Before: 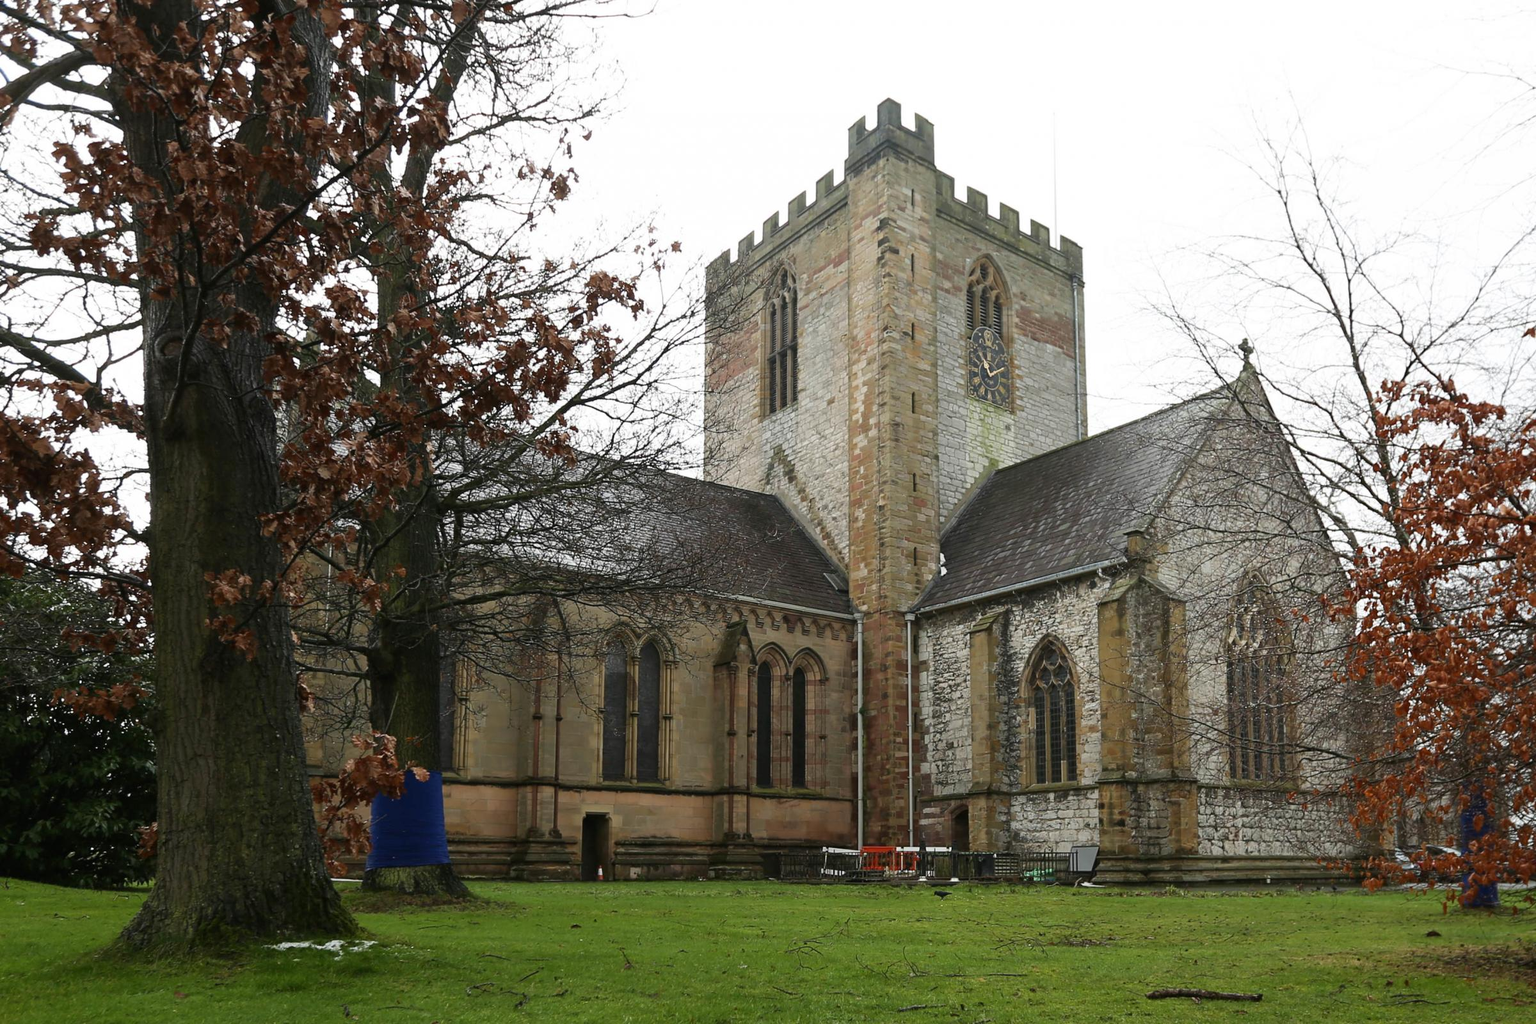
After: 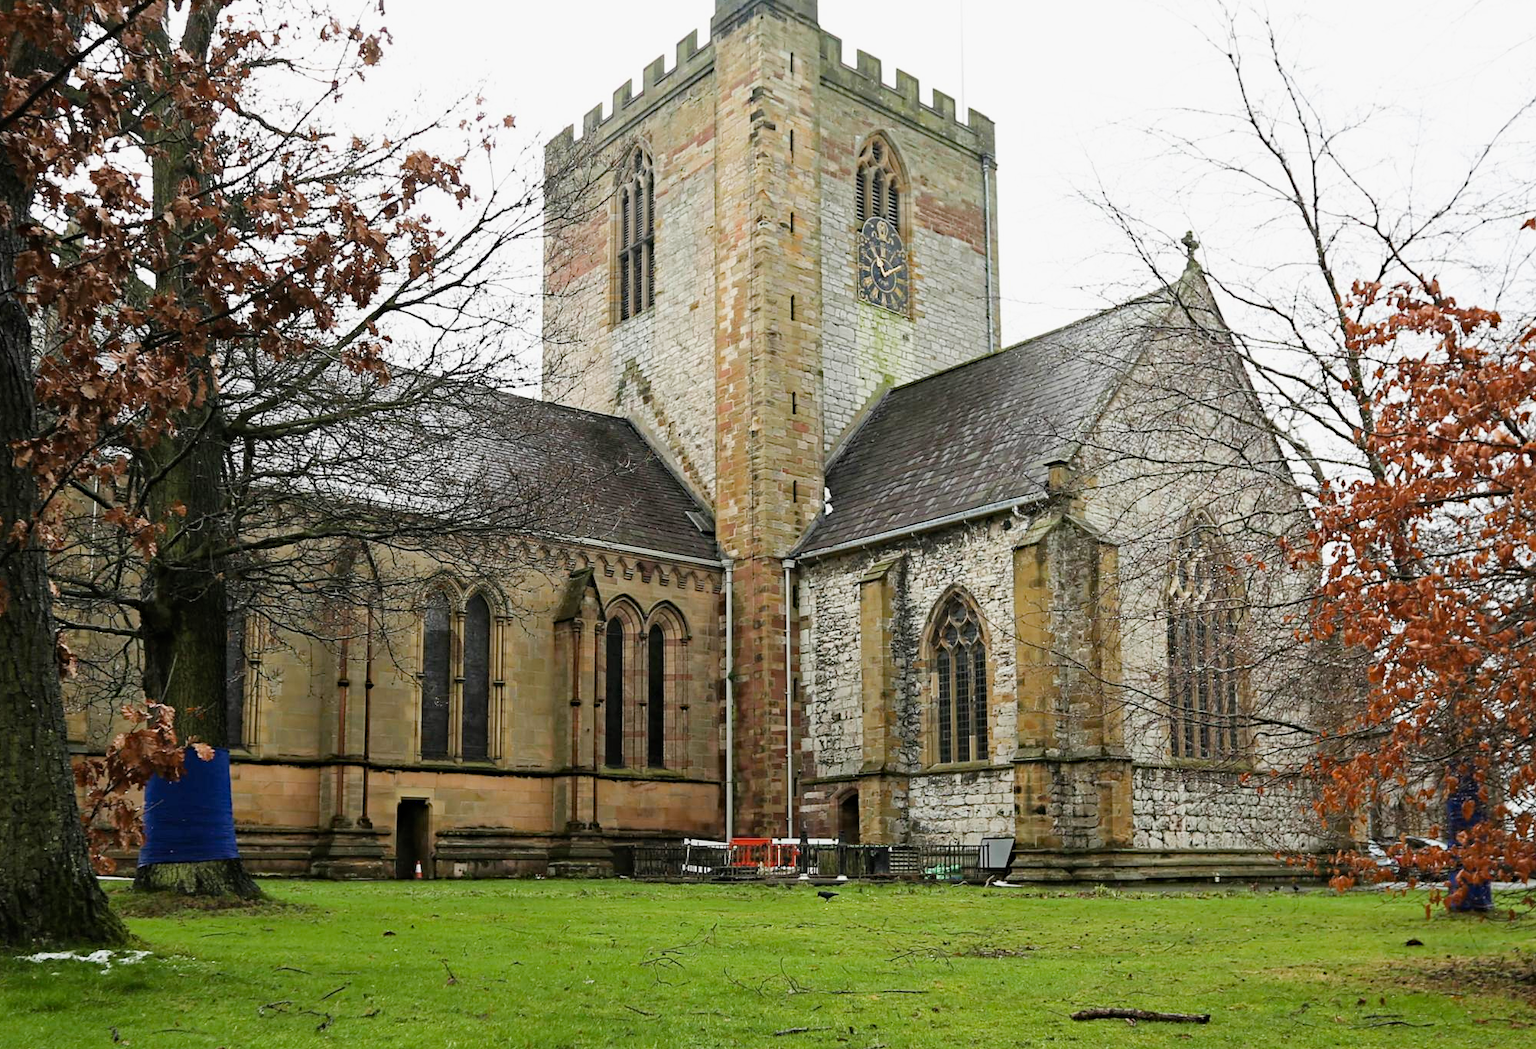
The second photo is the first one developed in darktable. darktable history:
exposure: black level correction 0, exposure 0.95 EV, compensate exposure bias true, compensate highlight preservation false
haze removal: strength 0.42, compatibility mode true, adaptive false
filmic rgb: hardness 4.17
crop: left 16.315%, top 14.246%
